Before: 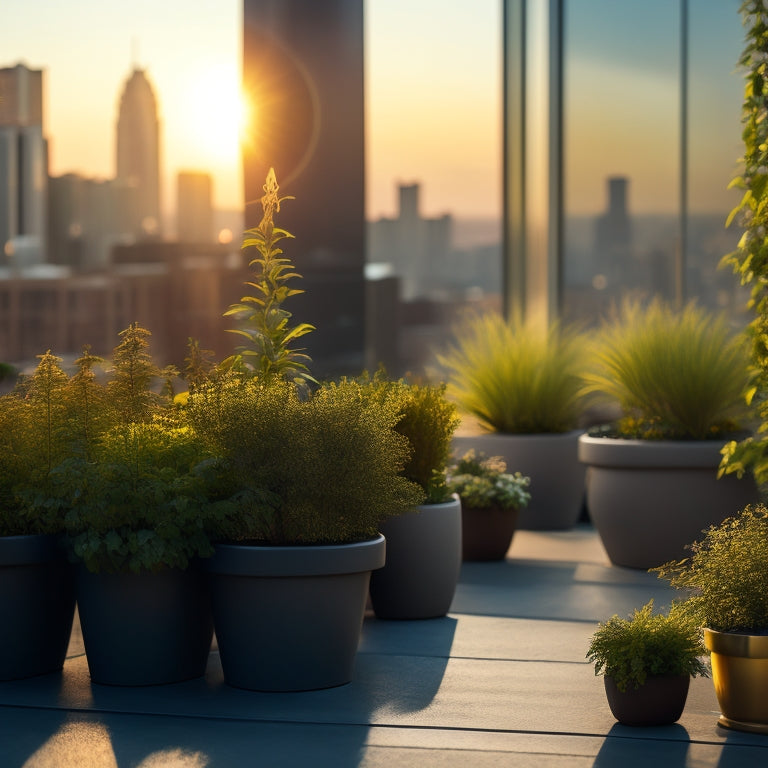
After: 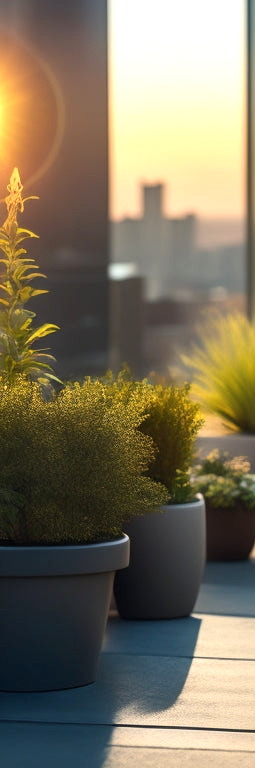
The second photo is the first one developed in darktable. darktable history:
exposure: black level correction 0, exposure 0.5 EV, compensate highlight preservation false
crop: left 33.36%, right 33.36%
